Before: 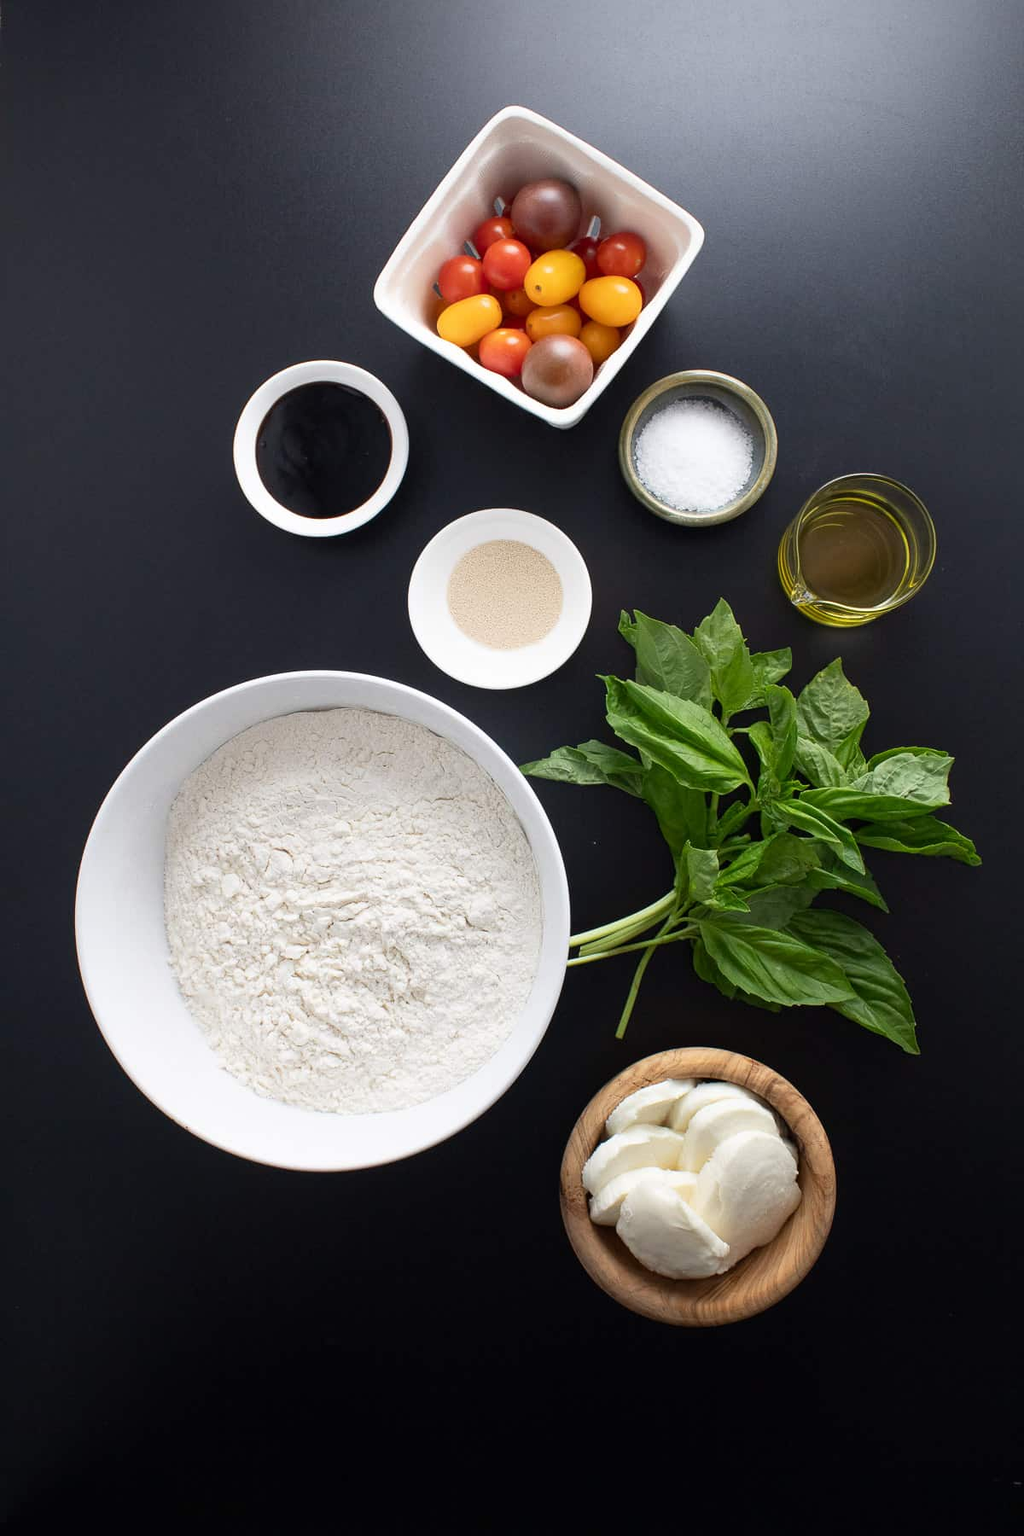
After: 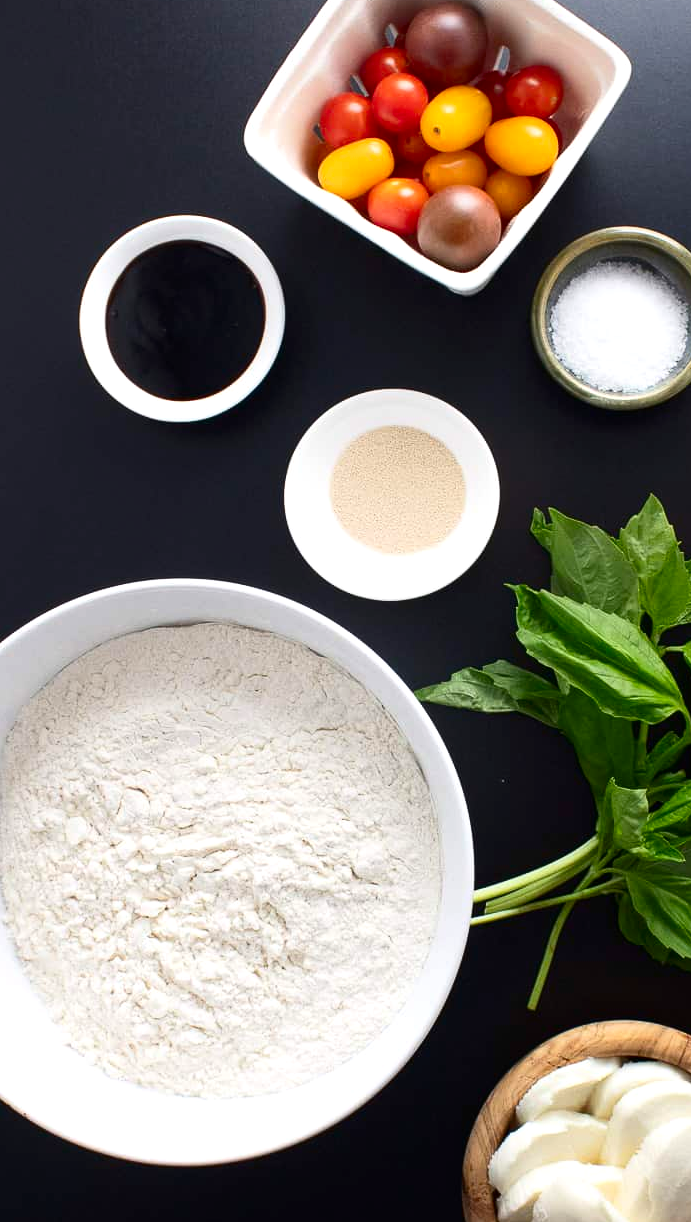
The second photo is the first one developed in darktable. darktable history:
exposure: exposure 0.204 EV, compensate highlight preservation false
crop: left 16.249%, top 11.506%, right 26.167%, bottom 20.563%
contrast brightness saturation: contrast 0.131, brightness -0.059, saturation 0.157
